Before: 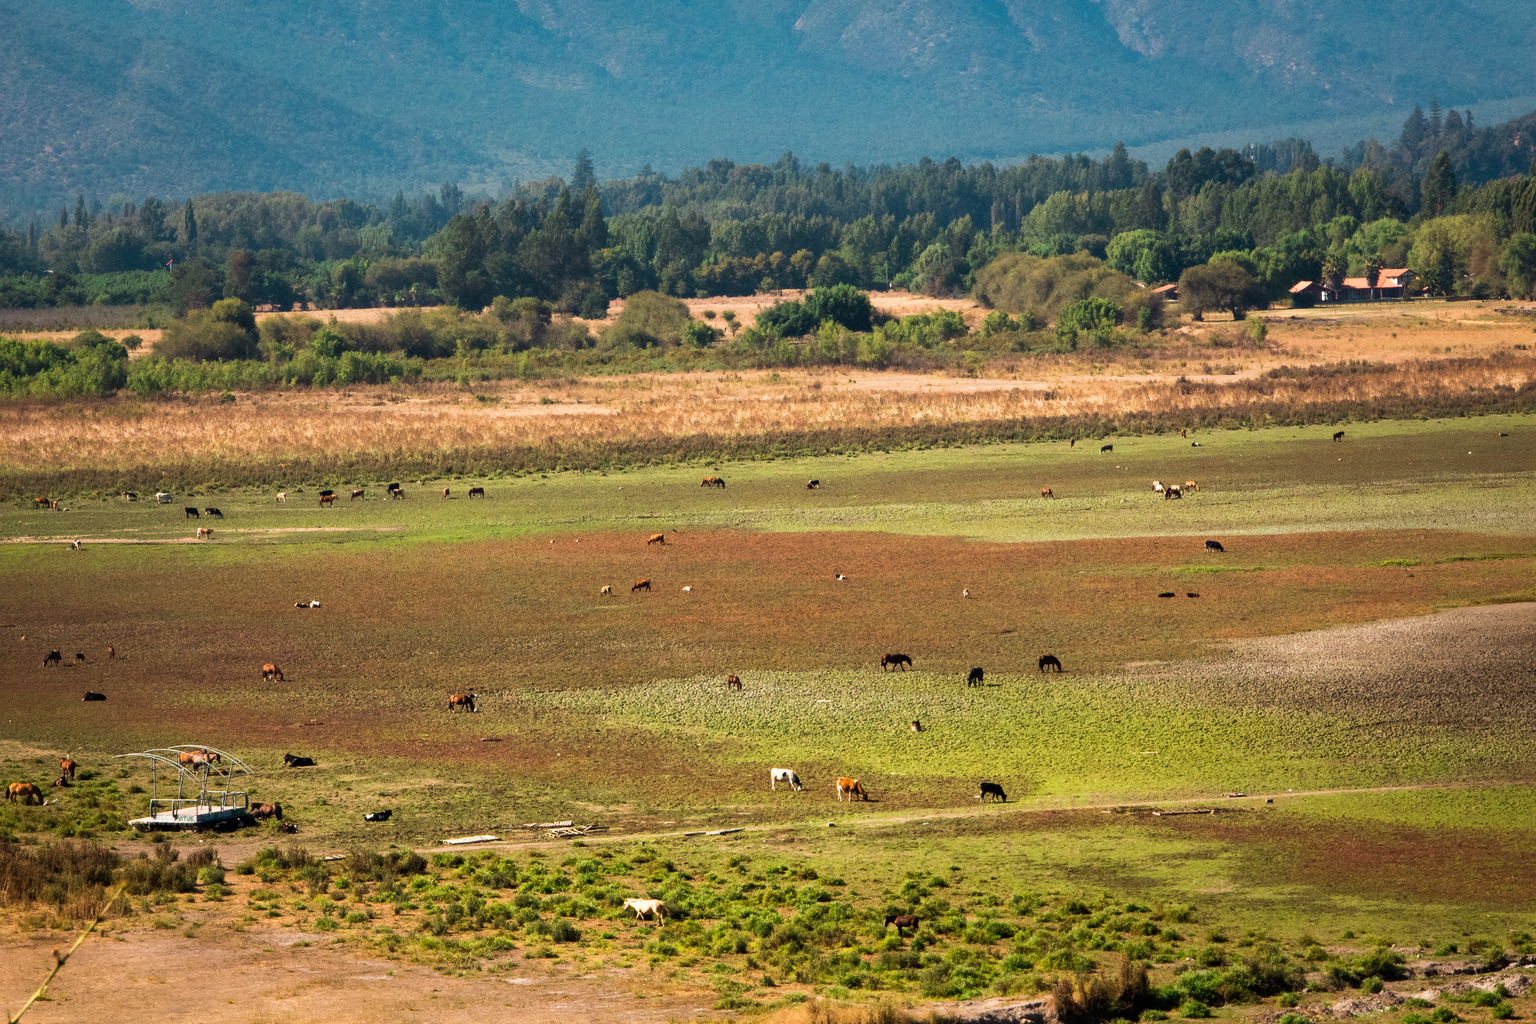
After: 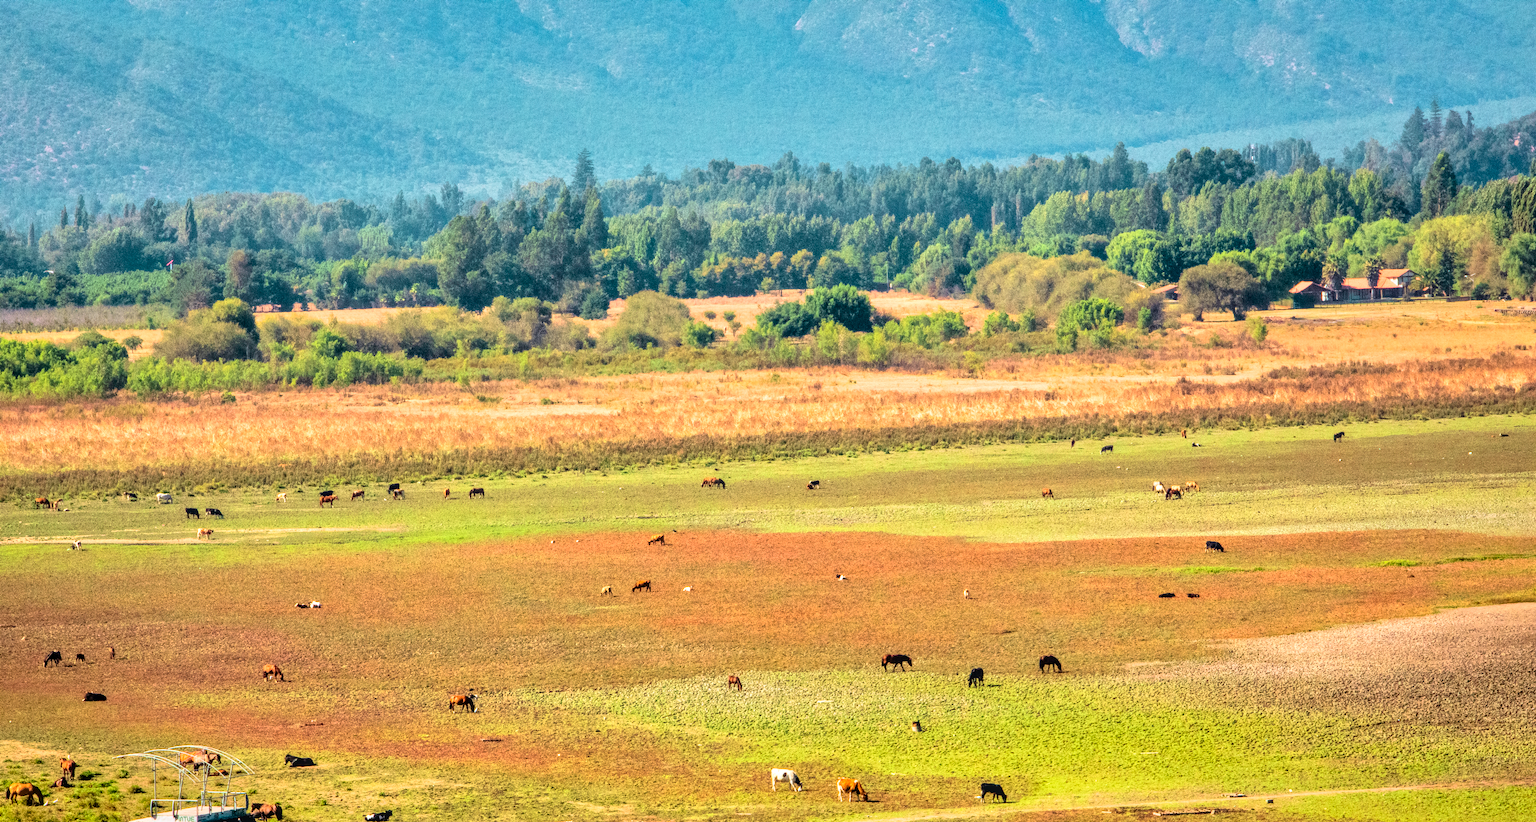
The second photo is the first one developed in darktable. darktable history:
white balance: red 1.009, blue 1.027
local contrast: on, module defaults
tone equalizer: -7 EV 0.15 EV, -6 EV 0.6 EV, -5 EV 1.15 EV, -4 EV 1.33 EV, -3 EV 1.15 EV, -2 EV 0.6 EV, -1 EV 0.15 EV, mask exposure compensation -0.5 EV
crop: bottom 19.644%
tone curve: curves: ch0 [(0, 0) (0.042, 0.023) (0.157, 0.114) (0.302, 0.308) (0.44, 0.507) (0.607, 0.705) (0.824, 0.882) (1, 0.965)]; ch1 [(0, 0) (0.339, 0.334) (0.445, 0.419) (0.476, 0.454) (0.503, 0.501) (0.517, 0.513) (0.551, 0.567) (0.622, 0.662) (0.706, 0.741) (1, 1)]; ch2 [(0, 0) (0.327, 0.318) (0.417, 0.426) (0.46, 0.453) (0.502, 0.5) (0.514, 0.524) (0.547, 0.572) (0.615, 0.656) (0.717, 0.778) (1, 1)], color space Lab, independent channels, preserve colors none
